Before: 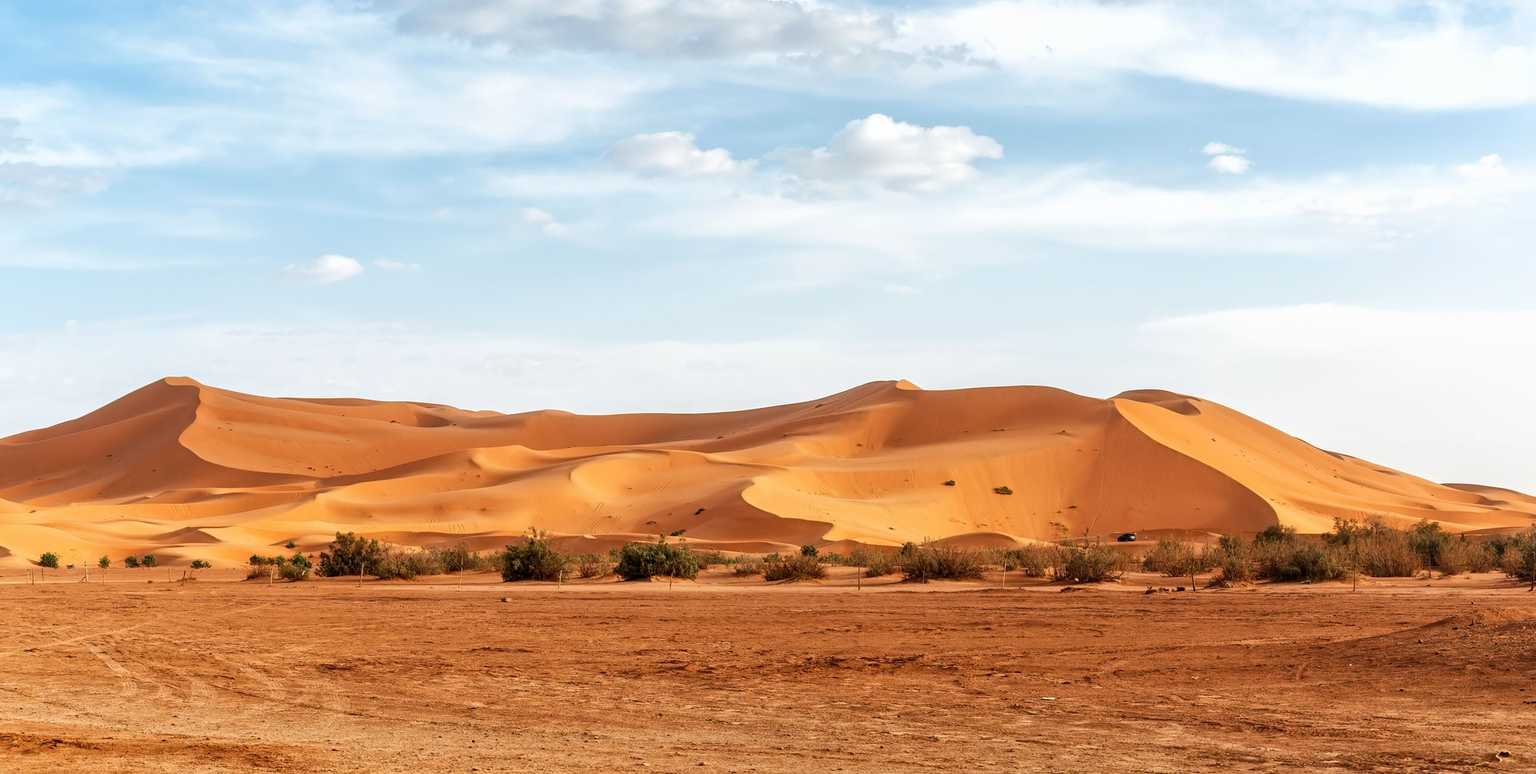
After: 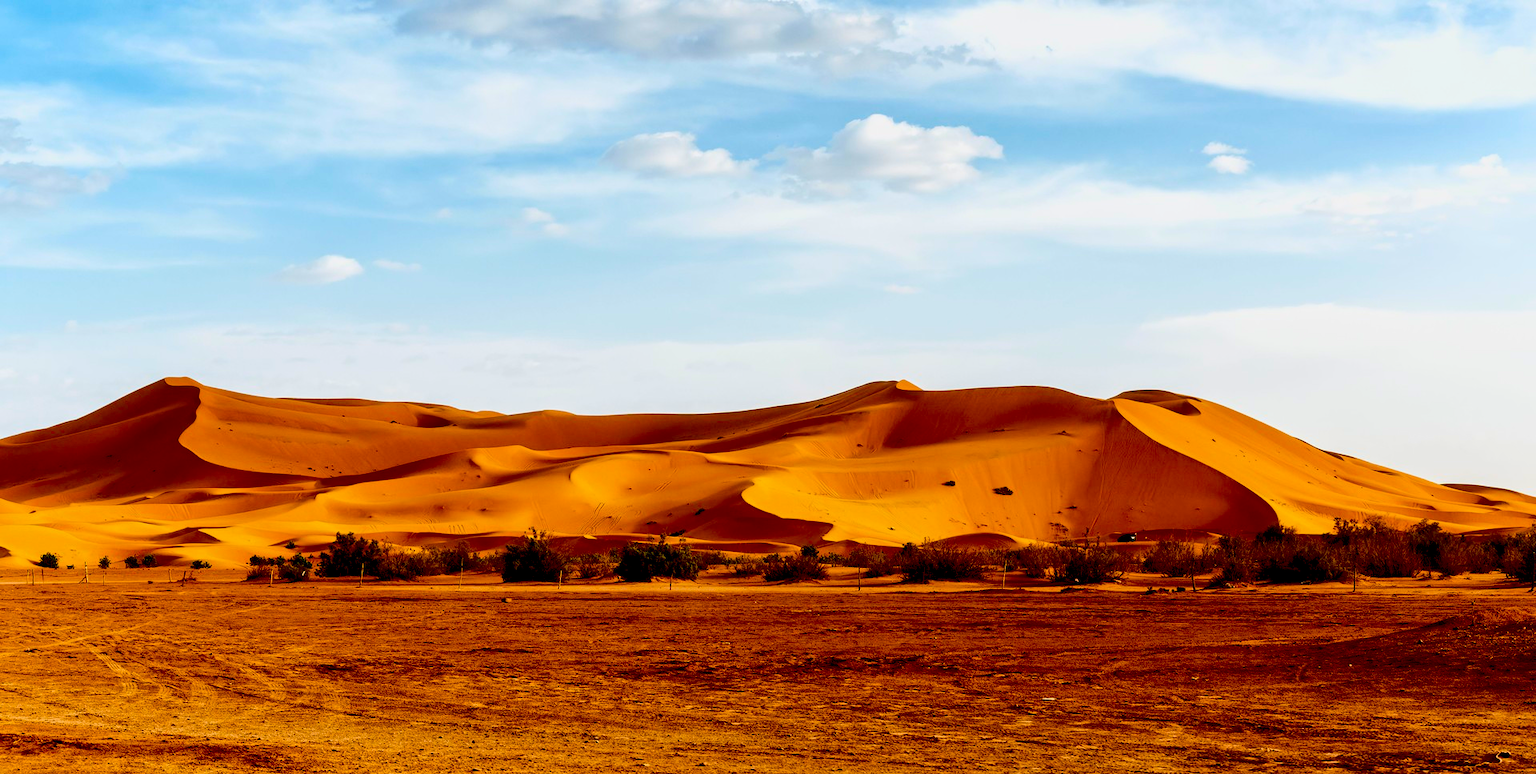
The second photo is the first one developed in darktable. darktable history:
exposure: black level correction 0.046, exposure -0.228 EV, compensate highlight preservation false
color balance rgb: perceptual saturation grading › global saturation 25%, perceptual brilliance grading › mid-tones 10%, perceptual brilliance grading › shadows 15%, global vibrance 20%
contrast brightness saturation: contrast 0.24, brightness -0.24, saturation 0.14
